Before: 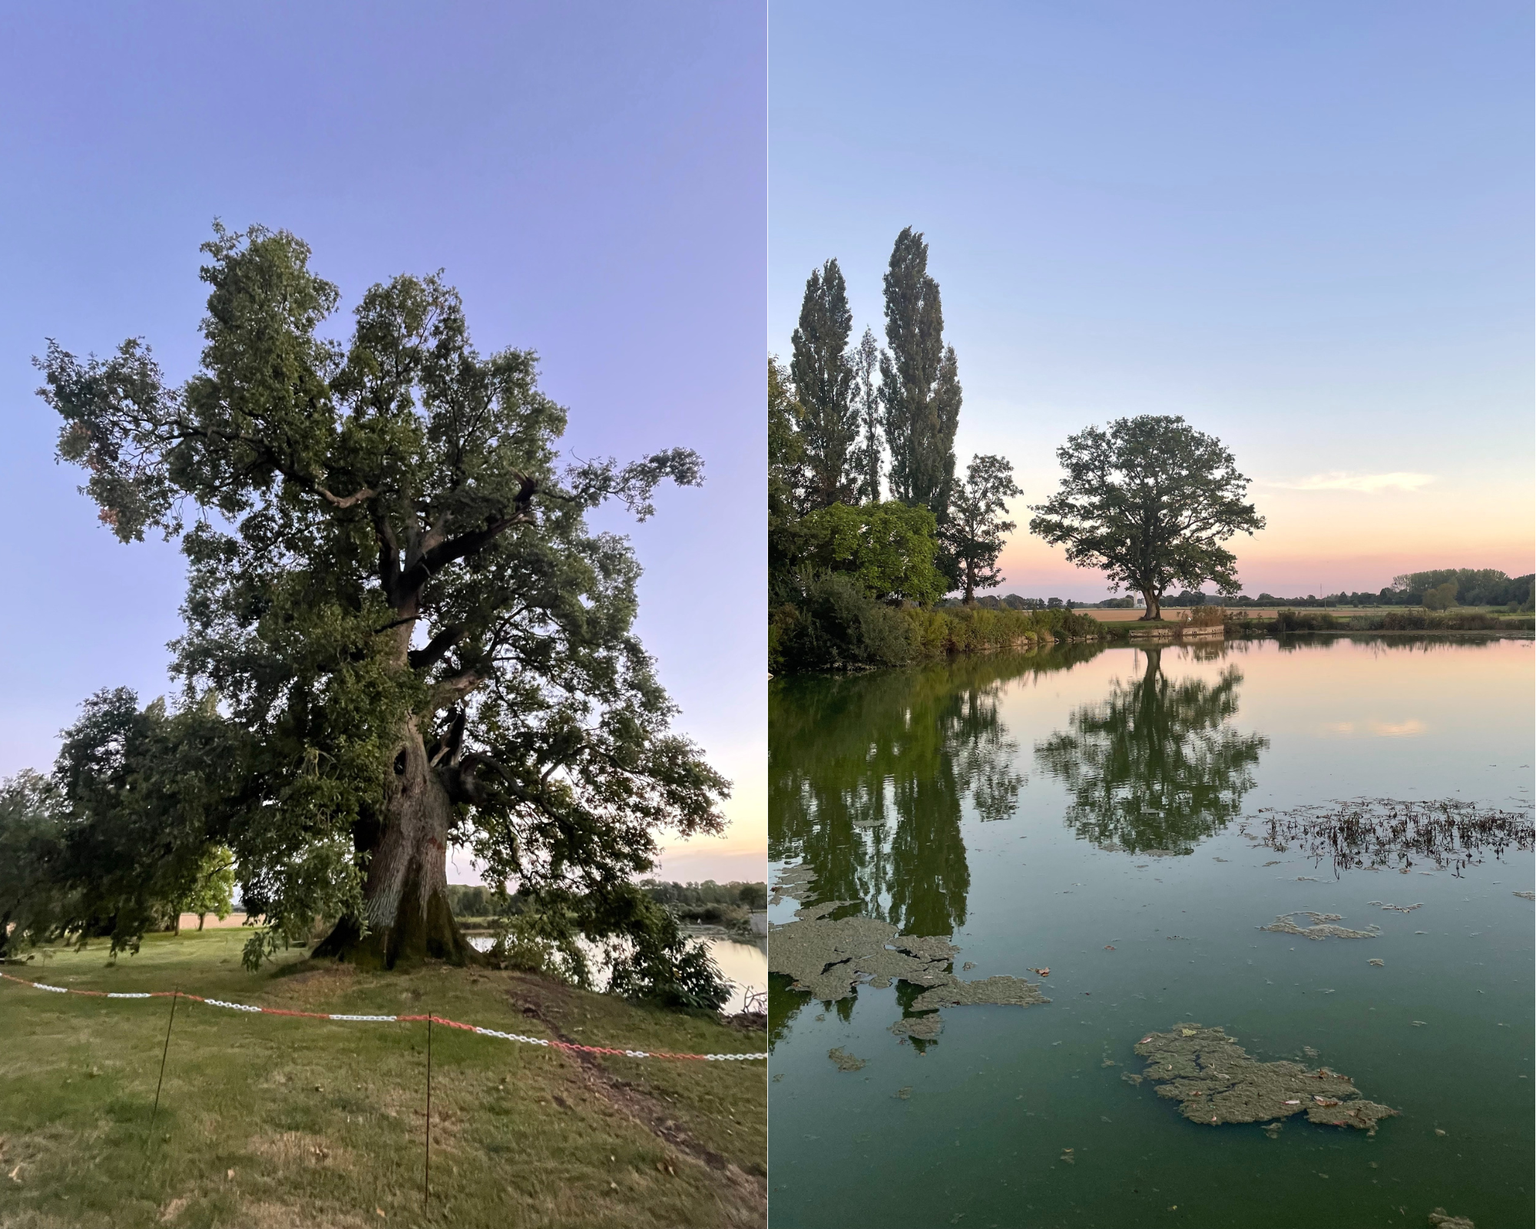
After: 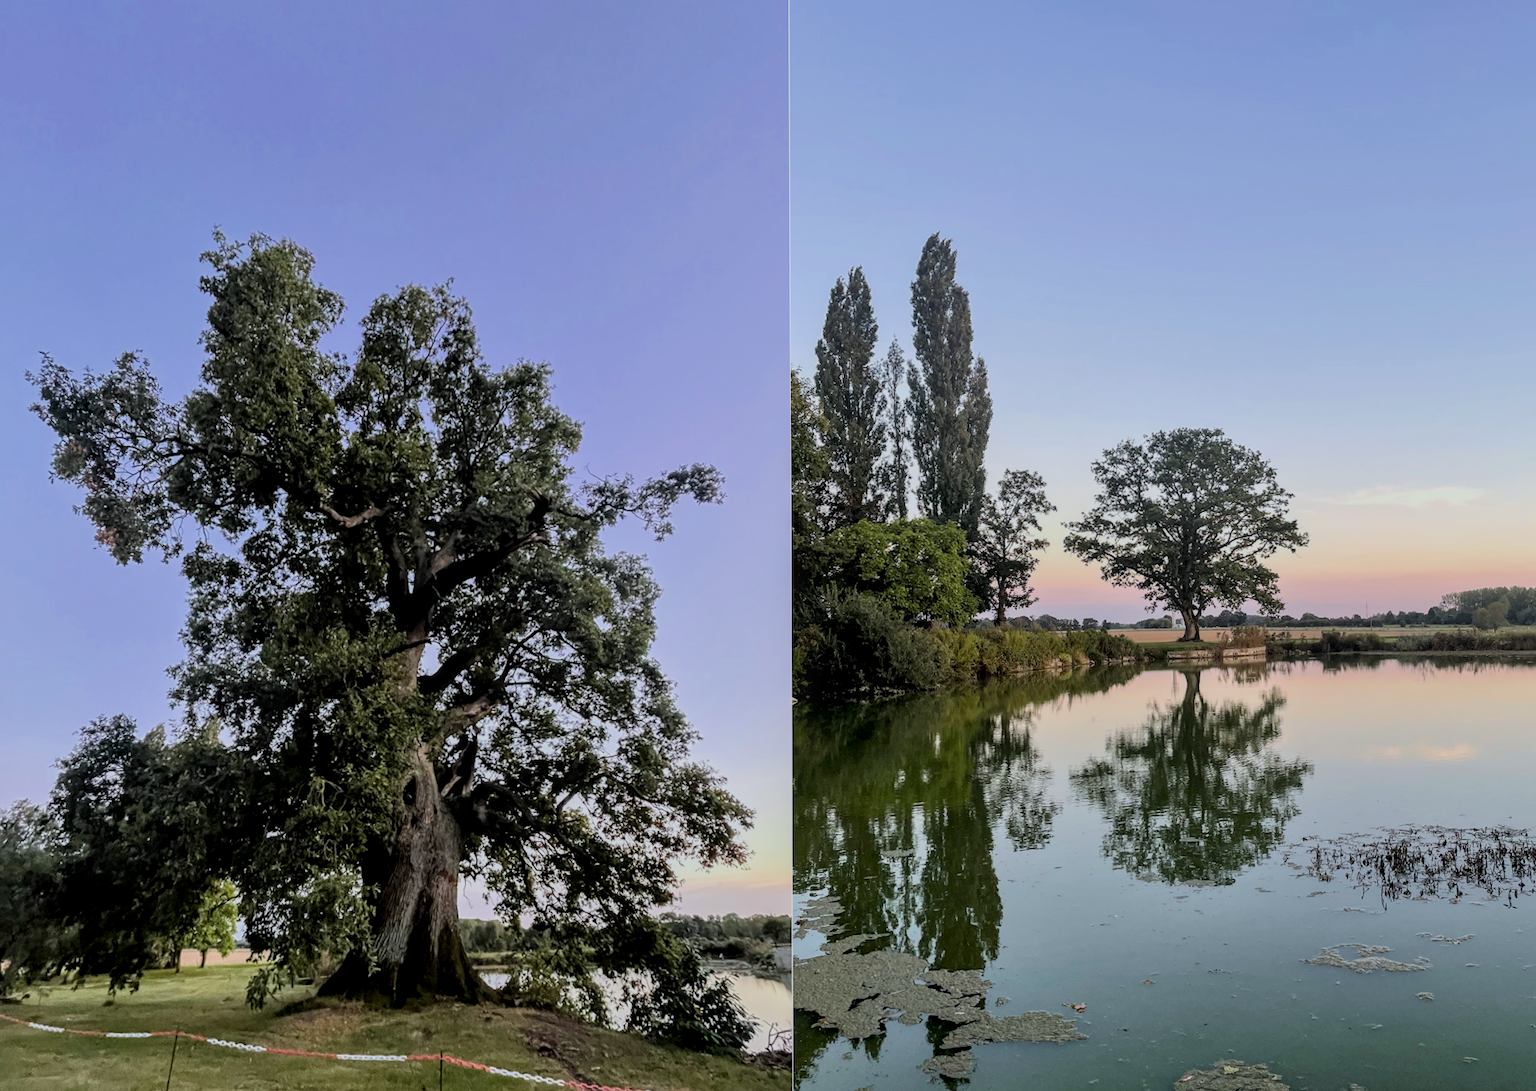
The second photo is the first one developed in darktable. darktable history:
crop and rotate: angle 0.2°, left 0.275%, right 3.127%, bottom 14.18%
filmic rgb: black relative exposure -7.65 EV, white relative exposure 4.56 EV, hardness 3.61, color science v6 (2022)
local contrast: on, module defaults
white balance: red 0.974, blue 1.044
